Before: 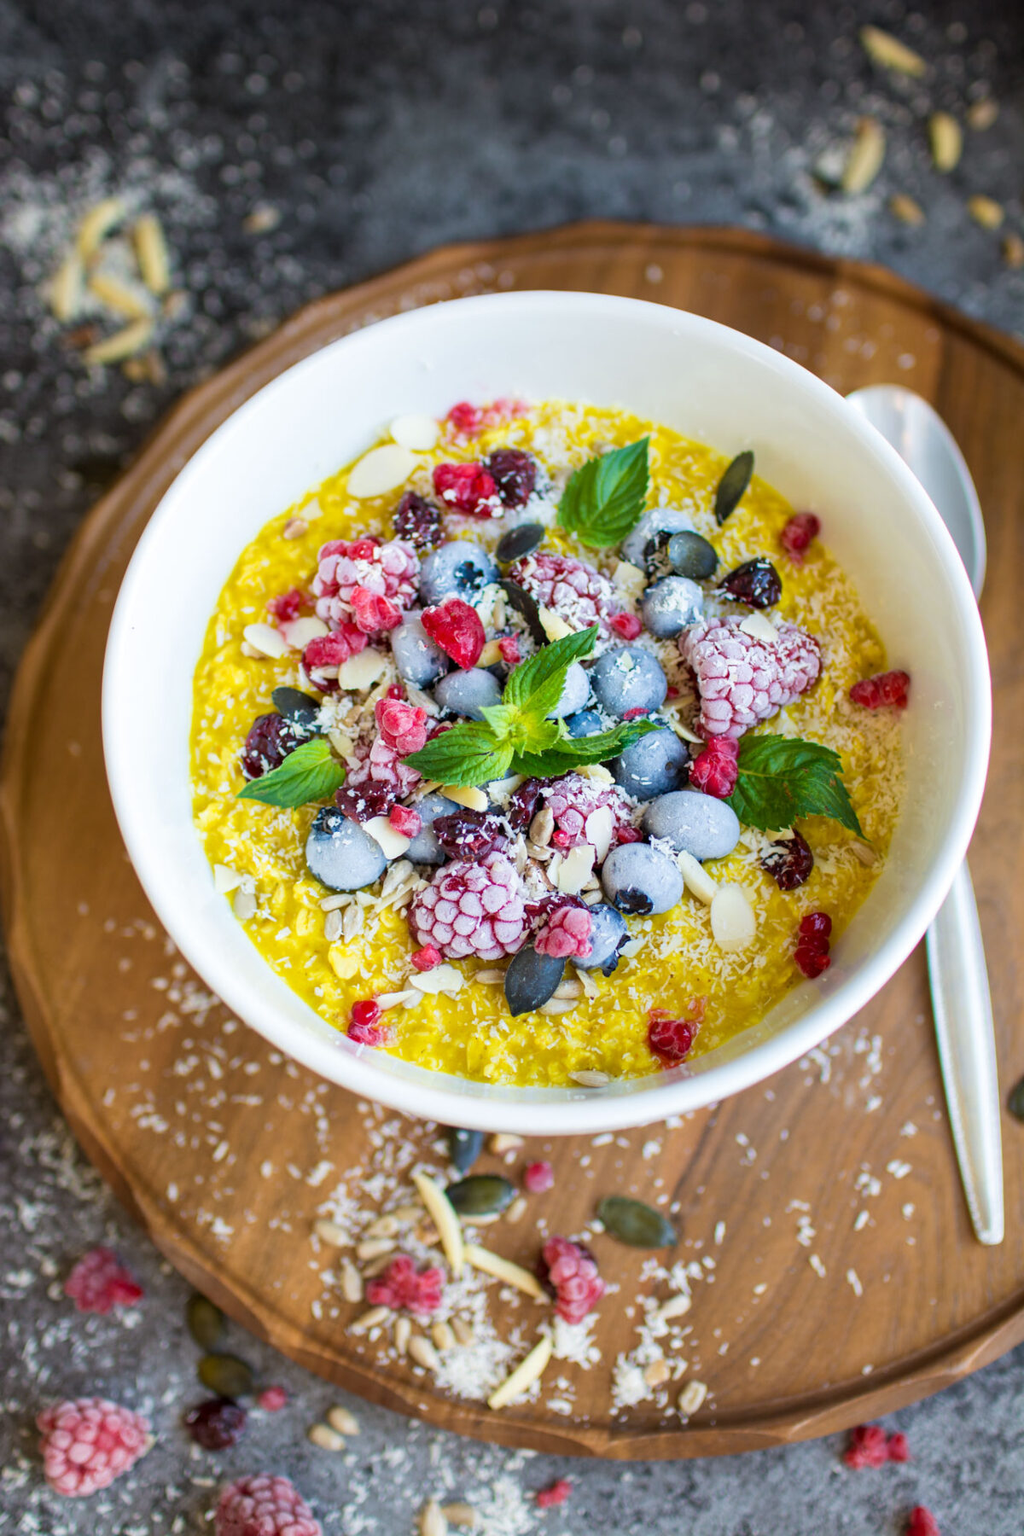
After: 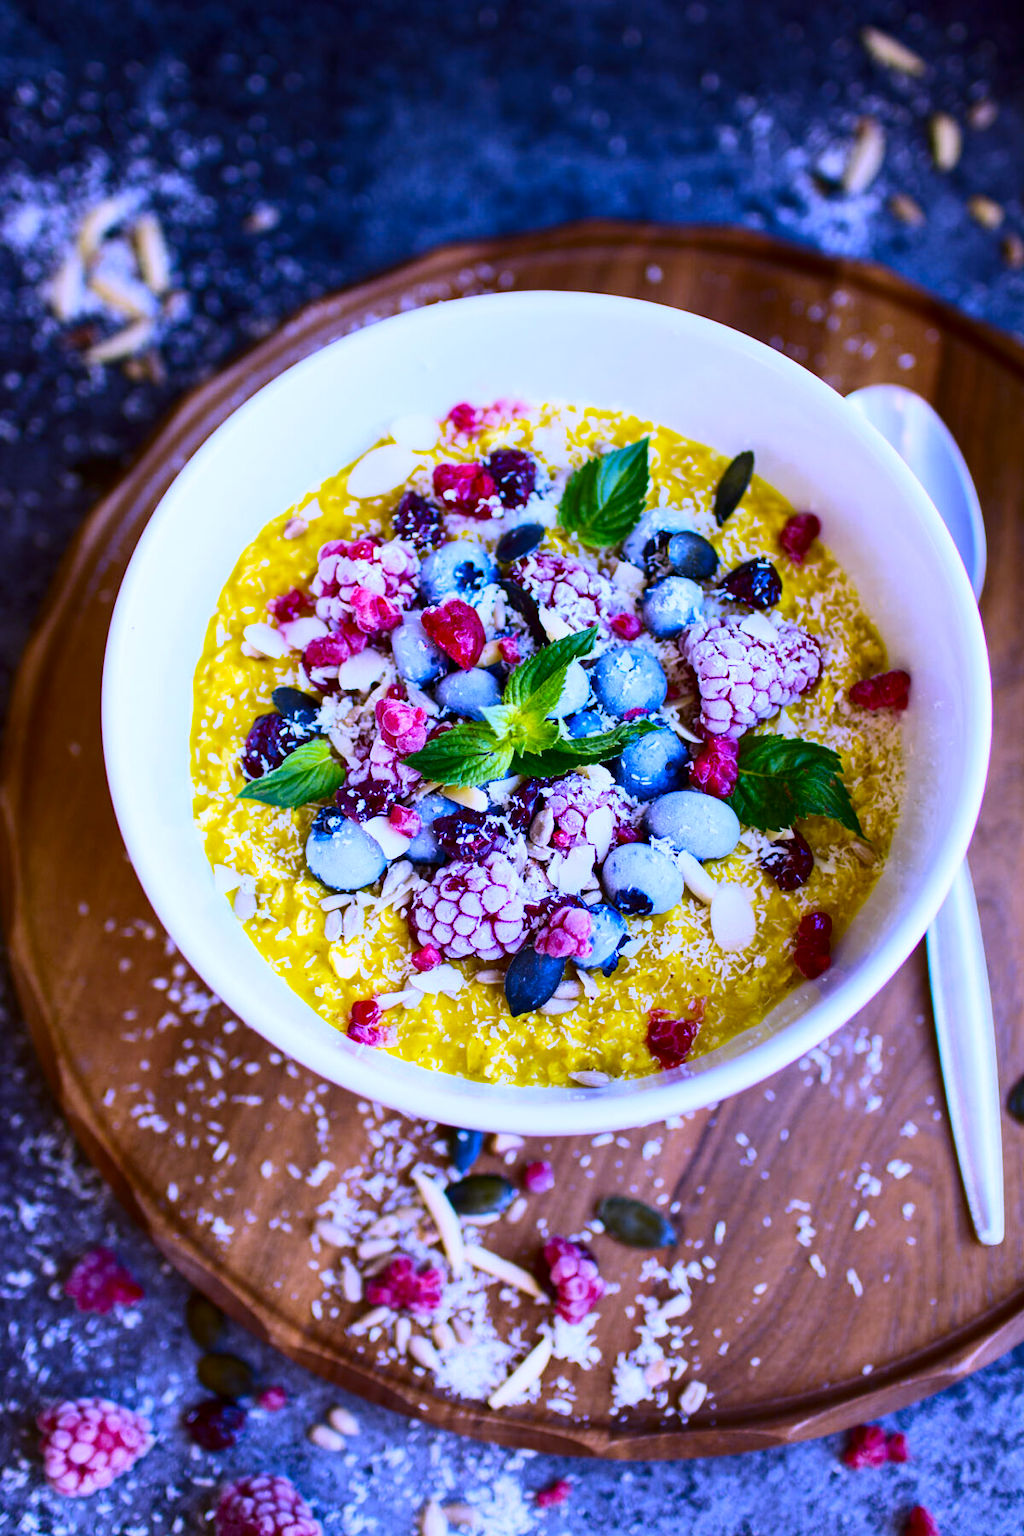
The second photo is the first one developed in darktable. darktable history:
white balance: red 0.98, blue 1.61
contrast brightness saturation: contrast 0.22, brightness -0.19, saturation 0.24
